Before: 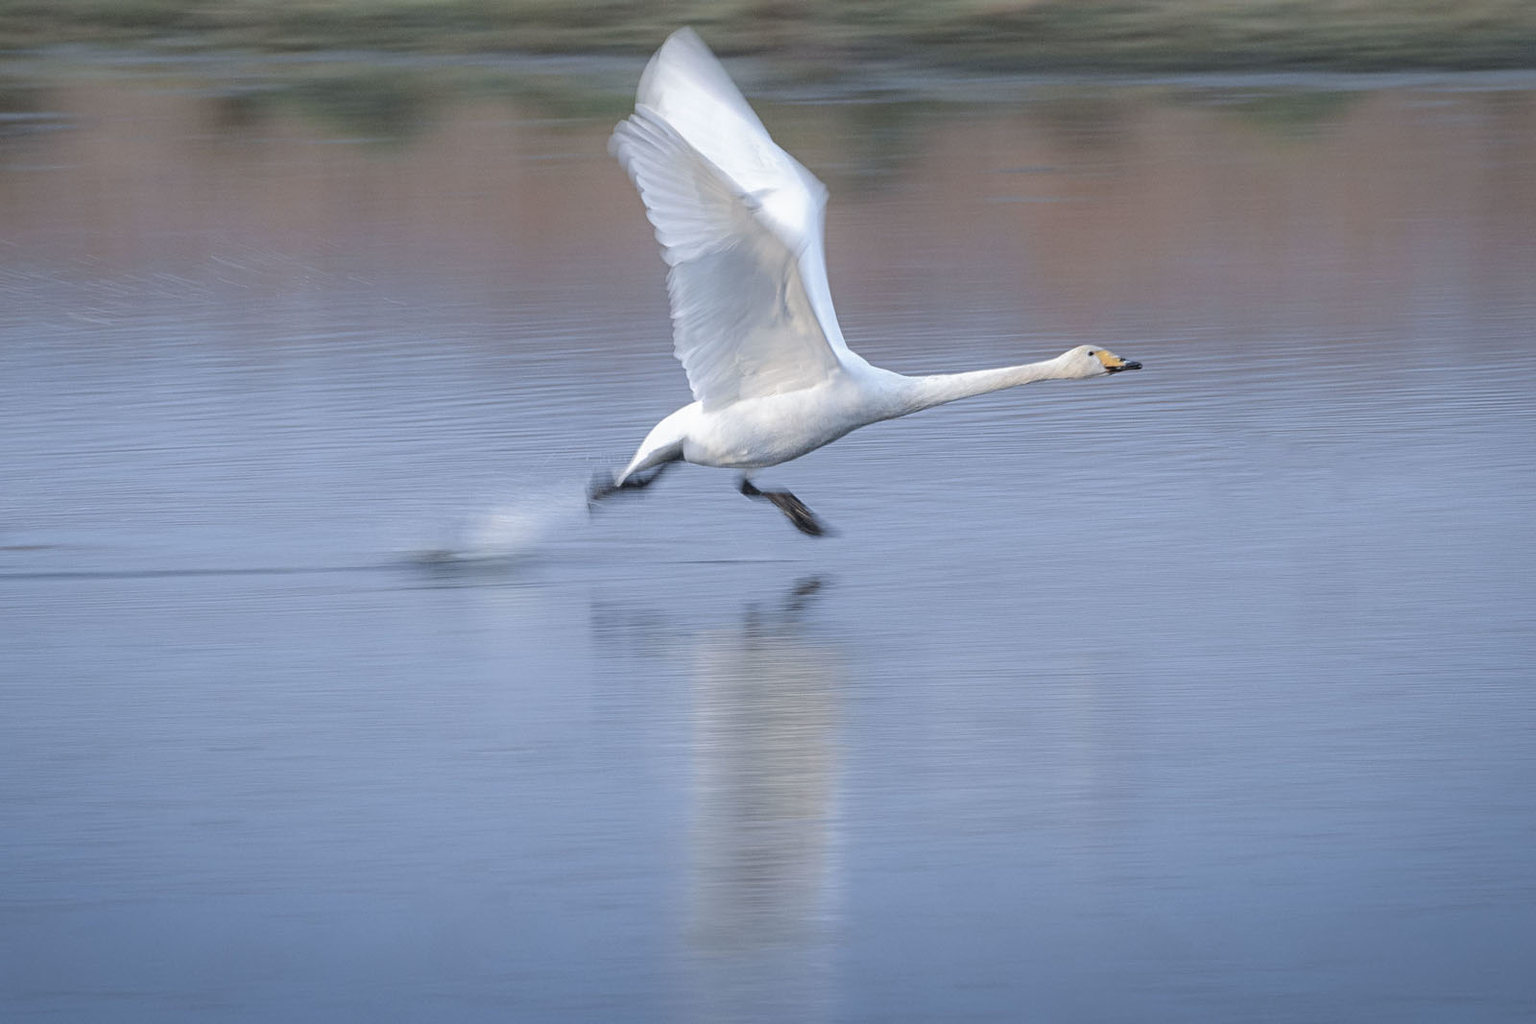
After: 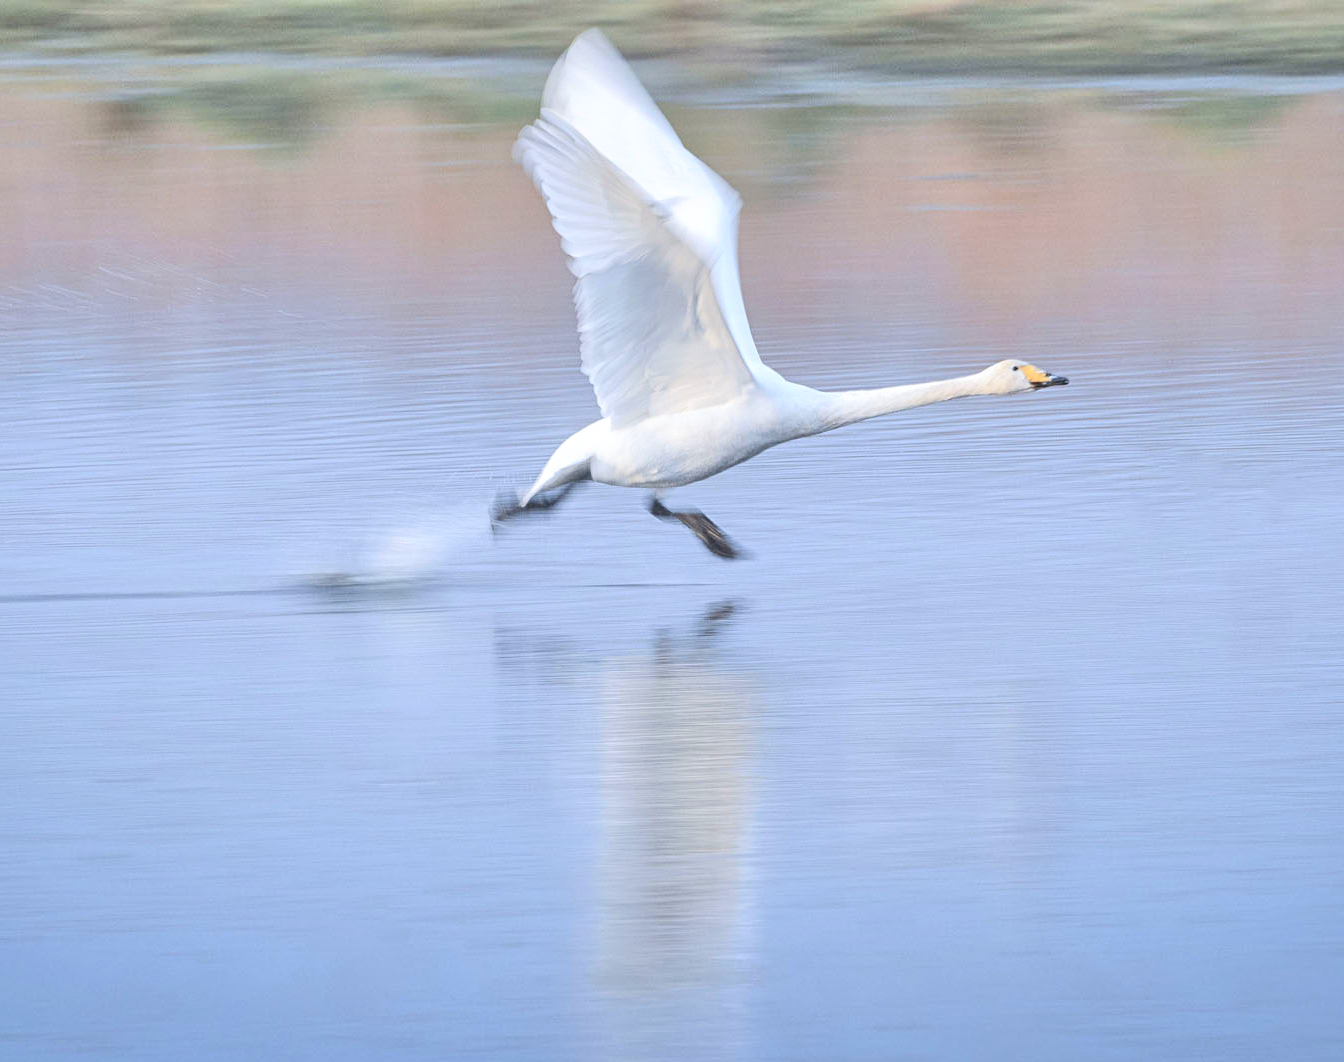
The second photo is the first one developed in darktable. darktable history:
crop: left 7.598%, right 7.873%
tone equalizer: -7 EV 0.15 EV, -6 EV 0.6 EV, -5 EV 1.15 EV, -4 EV 1.33 EV, -3 EV 1.15 EV, -2 EV 0.6 EV, -1 EV 0.15 EV, mask exposure compensation -0.5 EV
contrast brightness saturation: contrast 0.2, brightness 0.16, saturation 0.22
